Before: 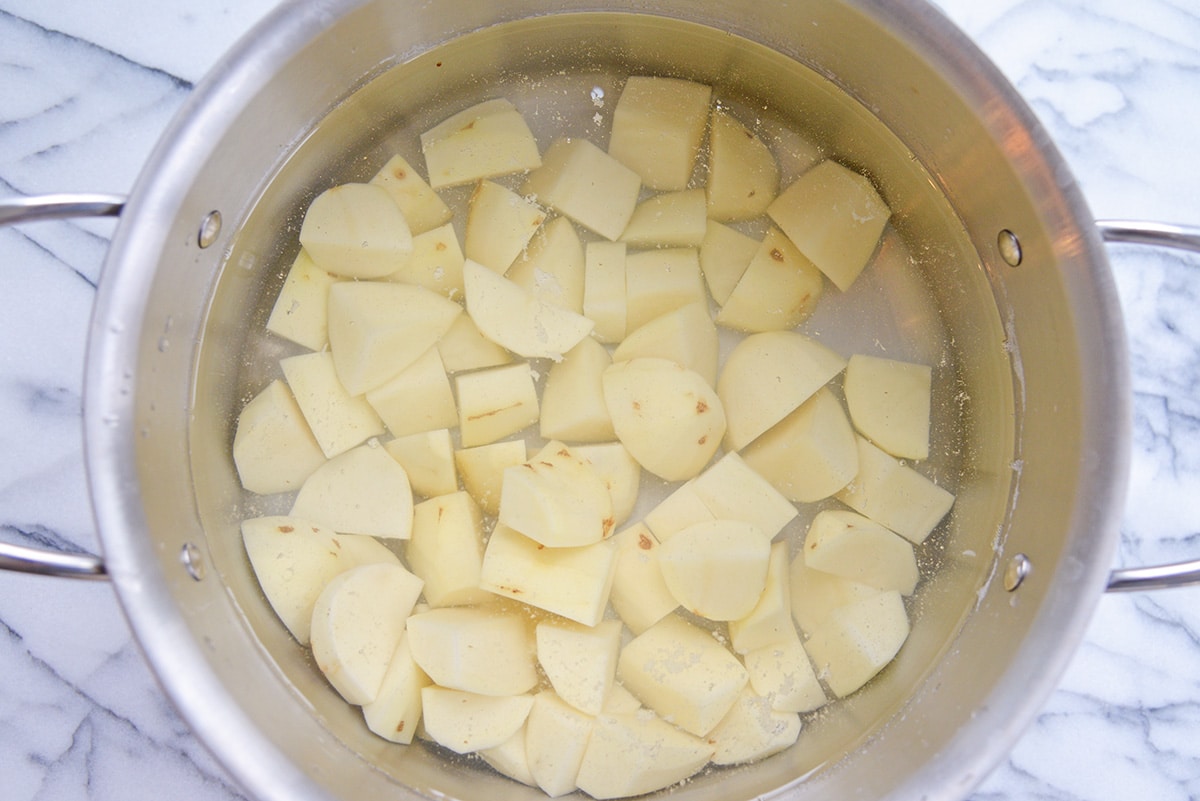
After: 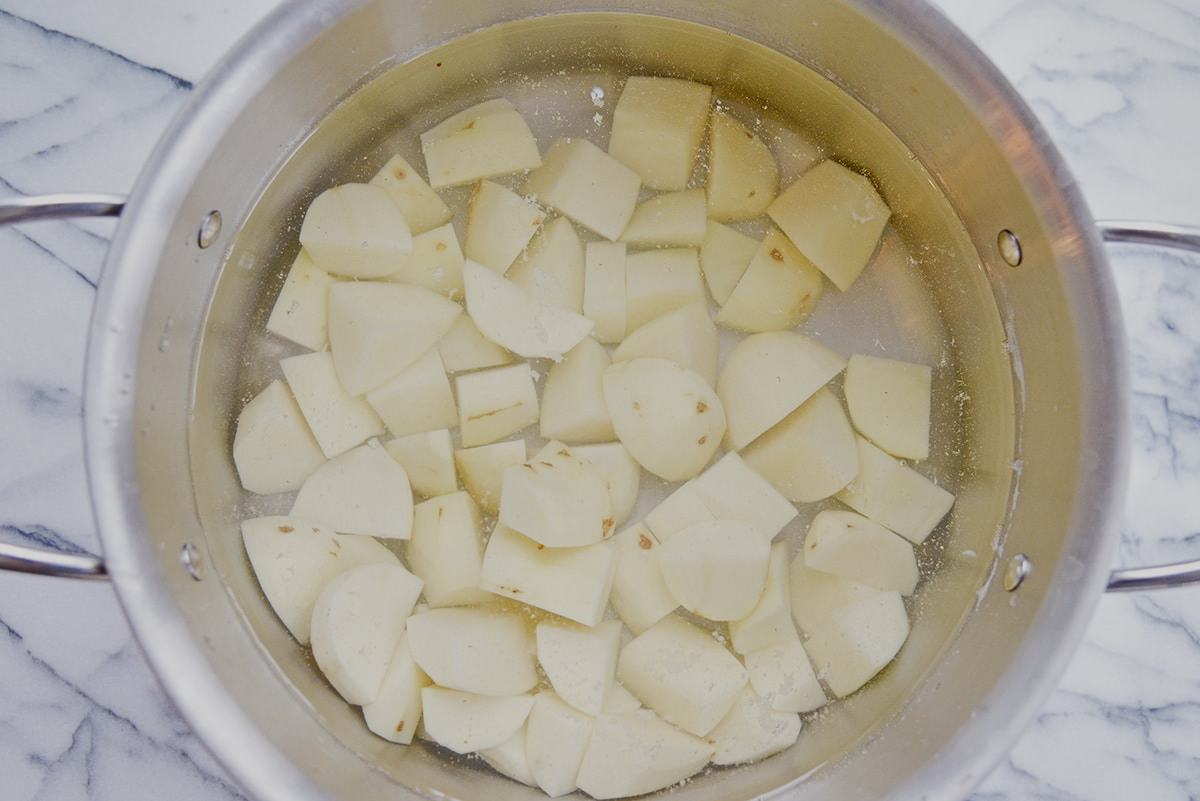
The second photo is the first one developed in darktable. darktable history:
shadows and highlights: soften with gaussian
exposure: exposure 0.234 EV, compensate highlight preservation false
filmic rgb: black relative exposure -7.65 EV, white relative exposure 4.56 EV, hardness 3.61, preserve chrominance no, color science v3 (2019), use custom middle-gray values true
